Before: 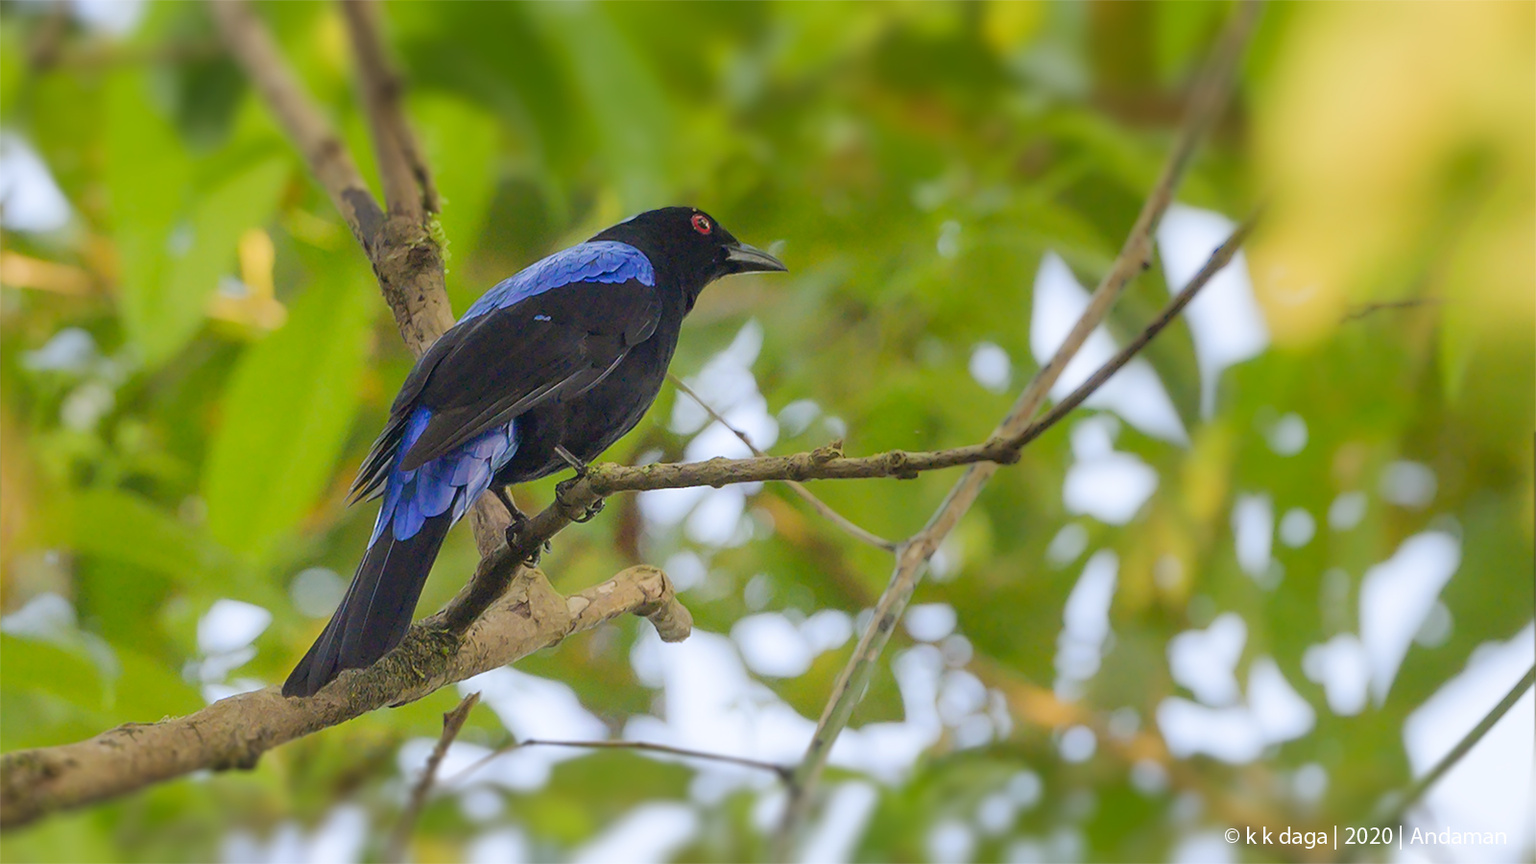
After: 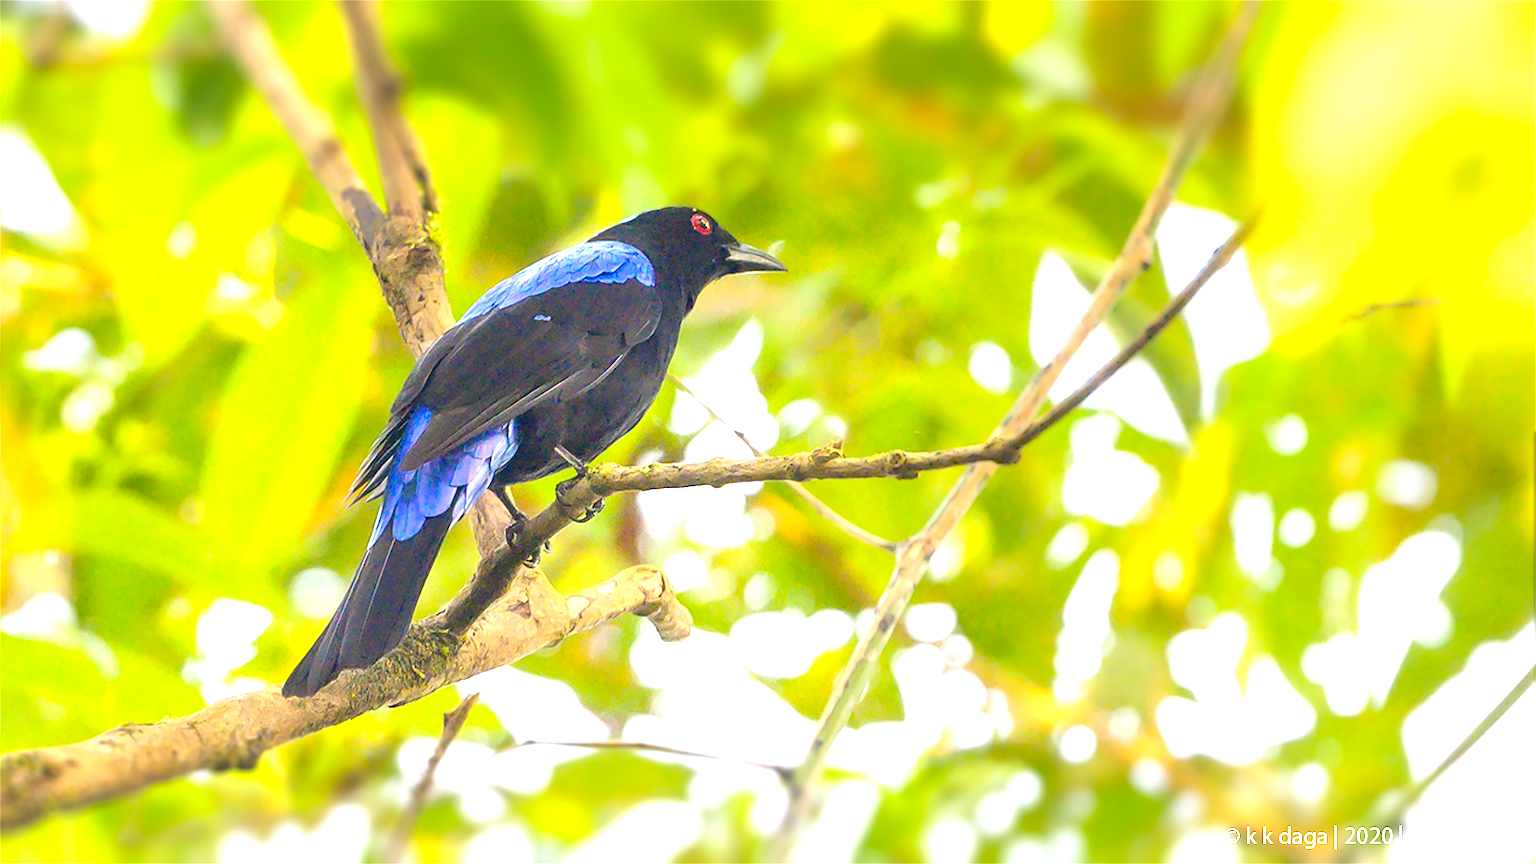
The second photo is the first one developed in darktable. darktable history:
color balance rgb: shadows lift › hue 87.51°, highlights gain › chroma 1.62%, highlights gain › hue 55.1°, global offset › chroma 0.06%, global offset › hue 253.66°, linear chroma grading › global chroma 0.5%, perceptual saturation grading › global saturation 16.38%
exposure: black level correction 0.001, exposure 1.646 EV, compensate exposure bias true, compensate highlight preservation false
